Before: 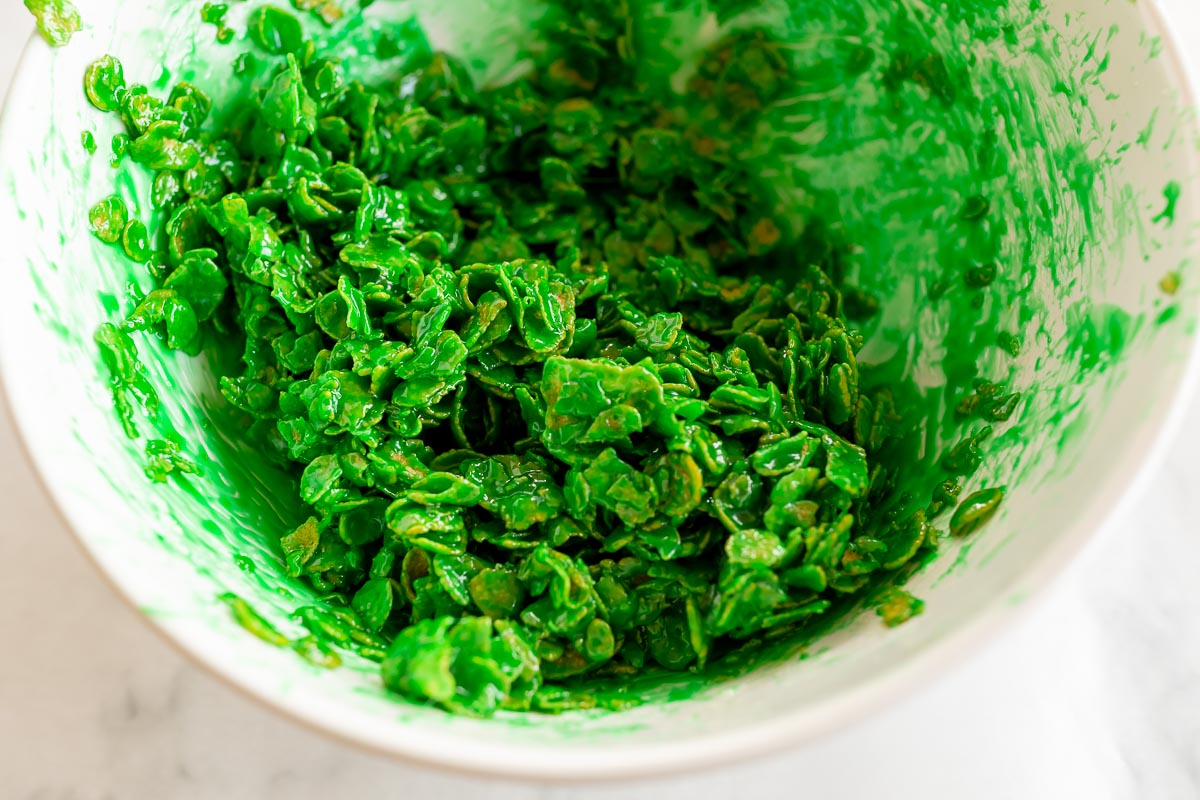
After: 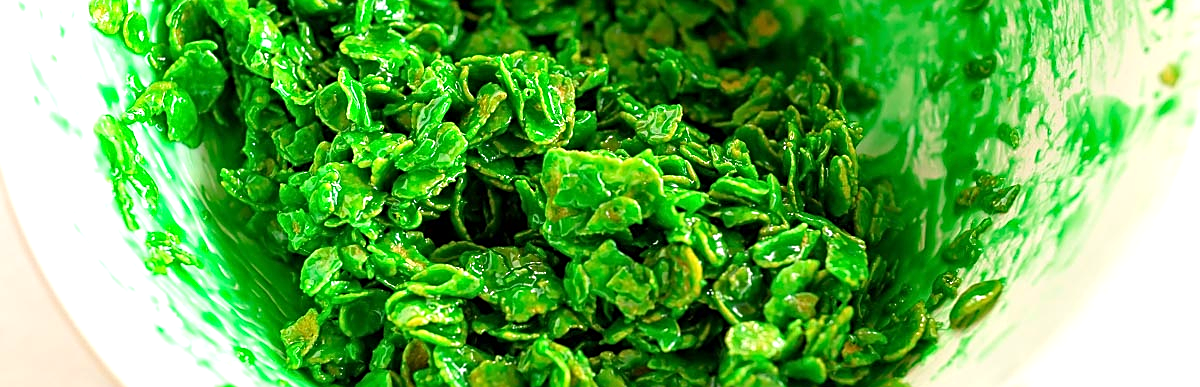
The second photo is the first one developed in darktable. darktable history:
crop and rotate: top 26.056%, bottom 25.543%
tone equalizer: on, module defaults
exposure: exposure 0.6 EV, compensate highlight preservation false
sharpen: on, module defaults
